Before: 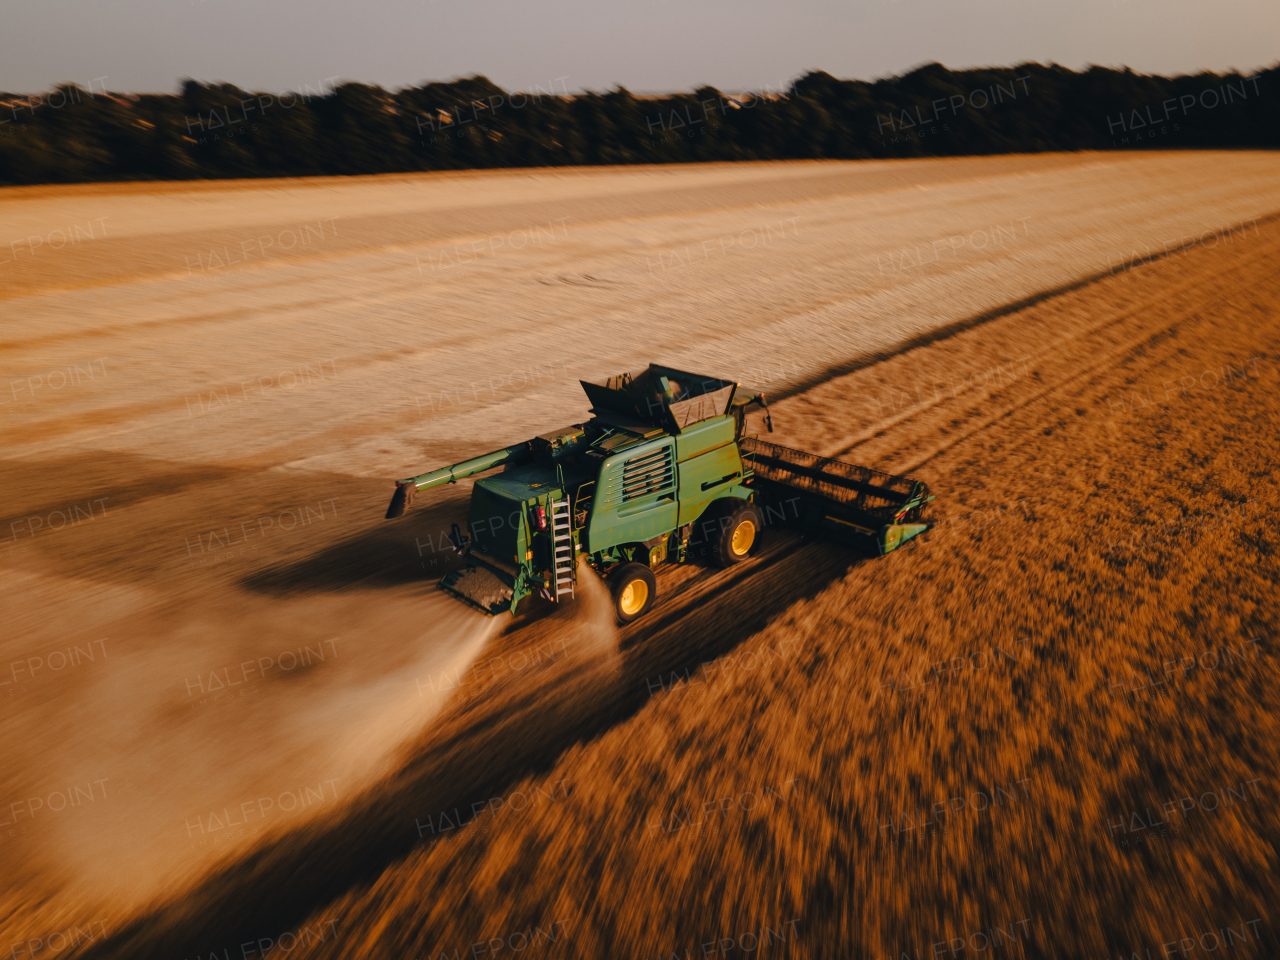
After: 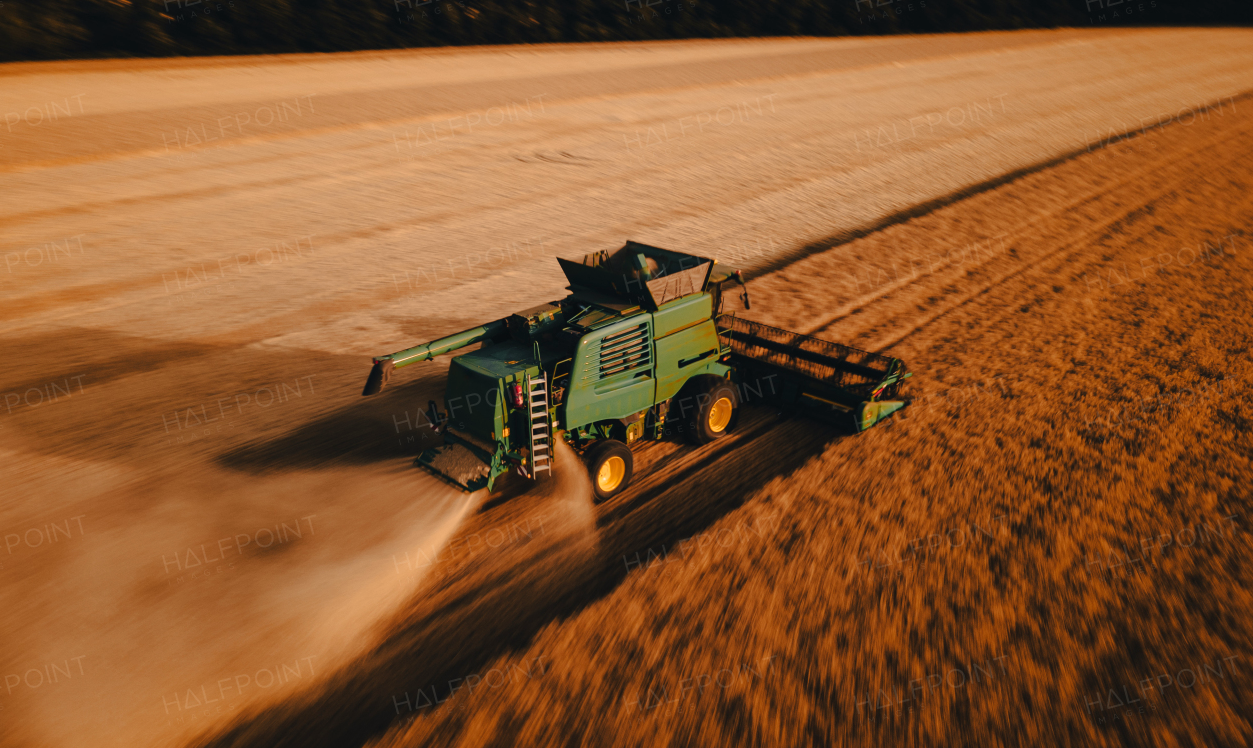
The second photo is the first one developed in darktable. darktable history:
white balance: red 1.045, blue 0.932
crop and rotate: left 1.814%, top 12.818%, right 0.25%, bottom 9.225%
